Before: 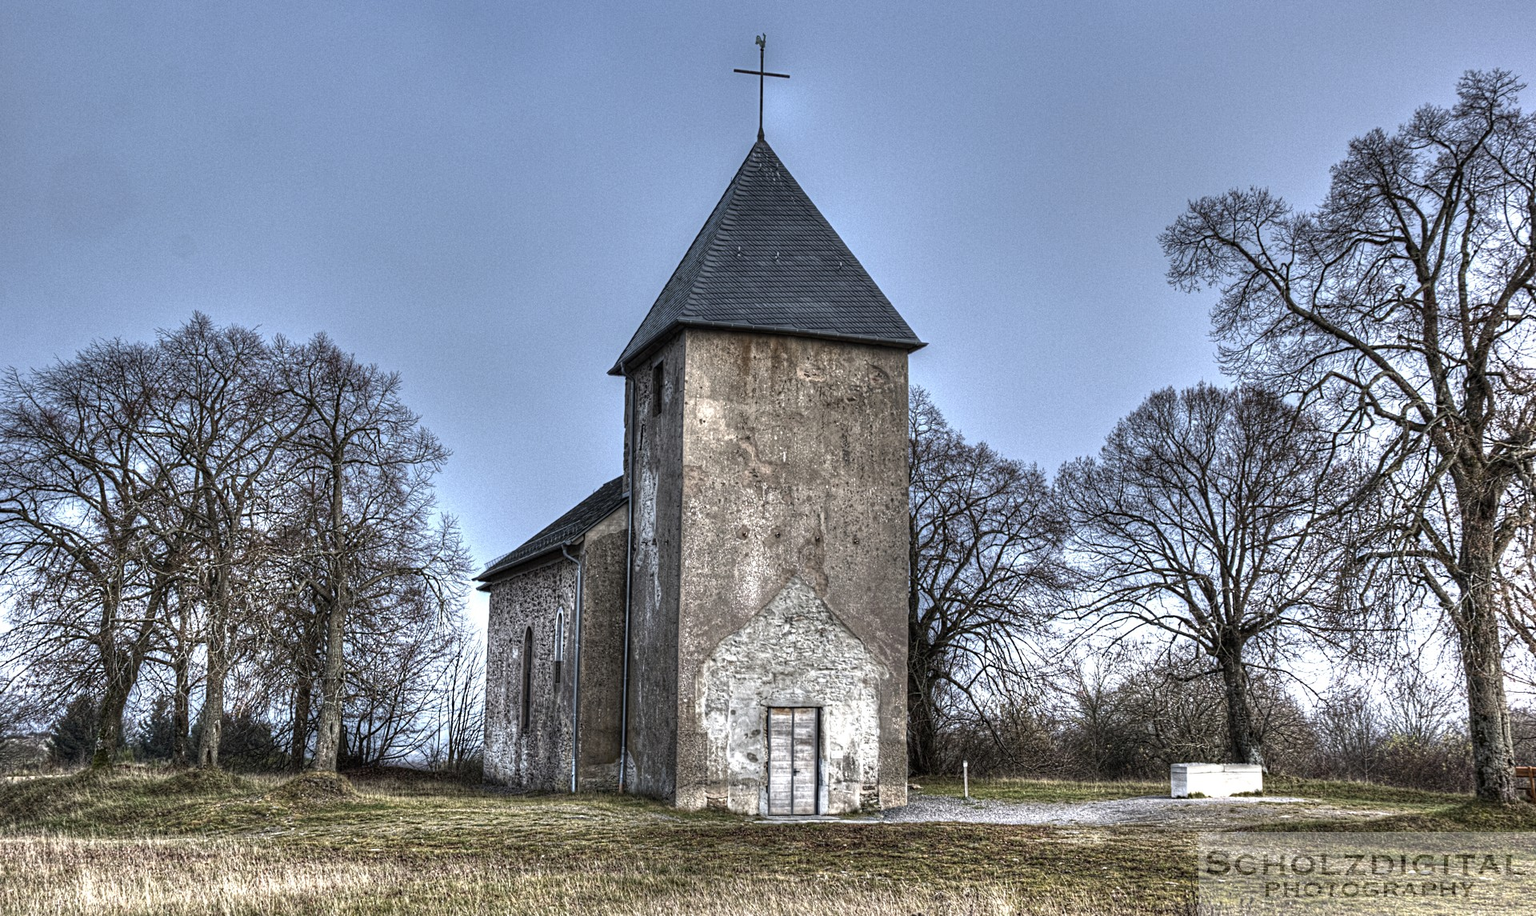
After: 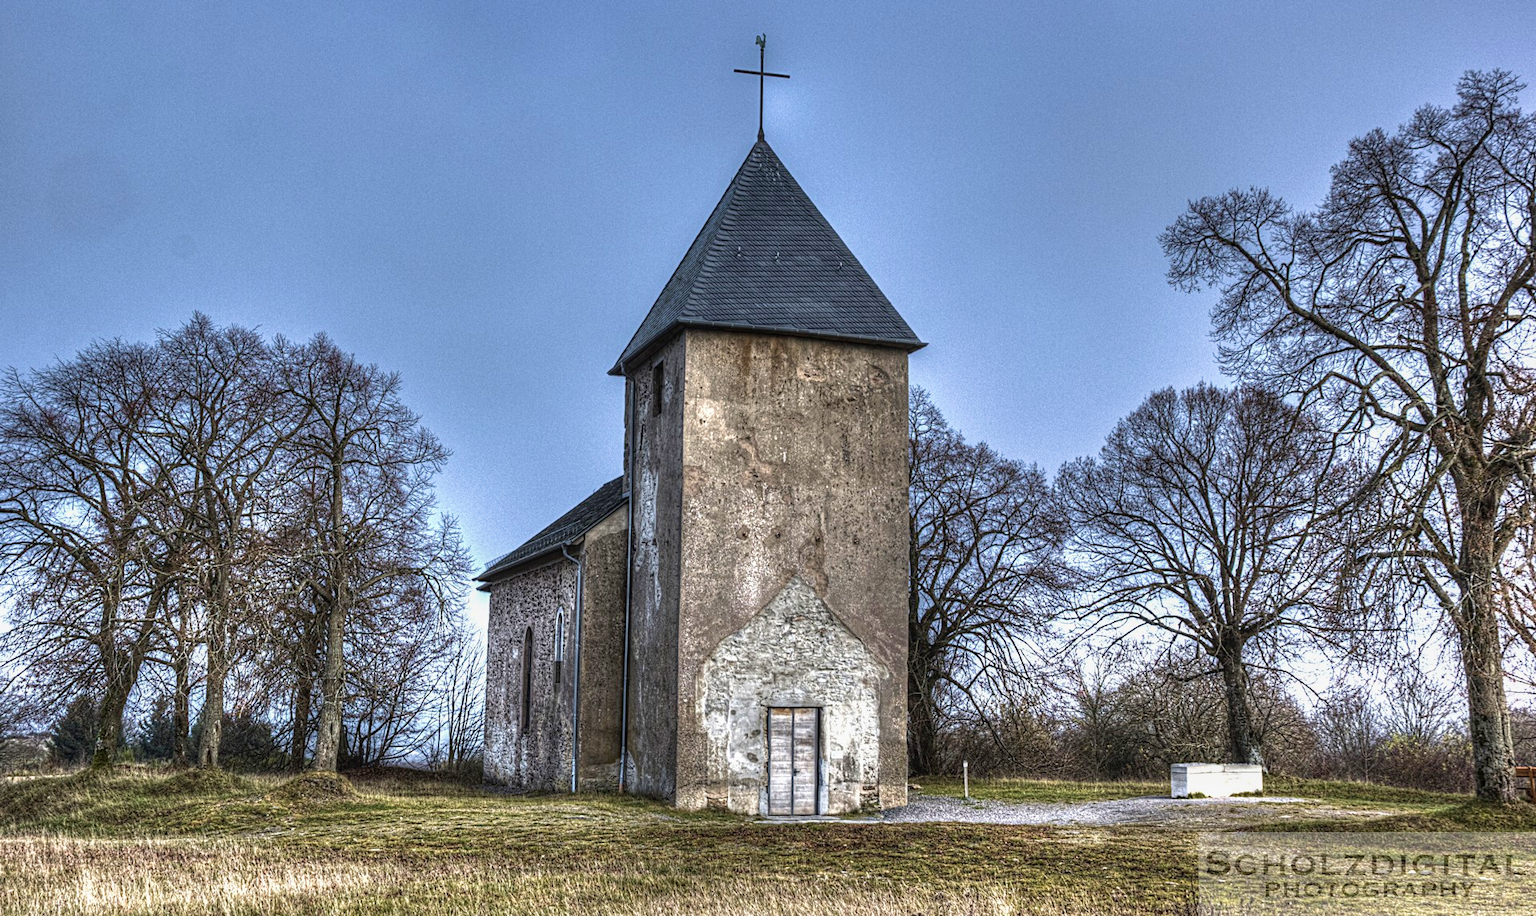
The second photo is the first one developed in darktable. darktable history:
local contrast: detail 110%
velvia: strength 45.59%
